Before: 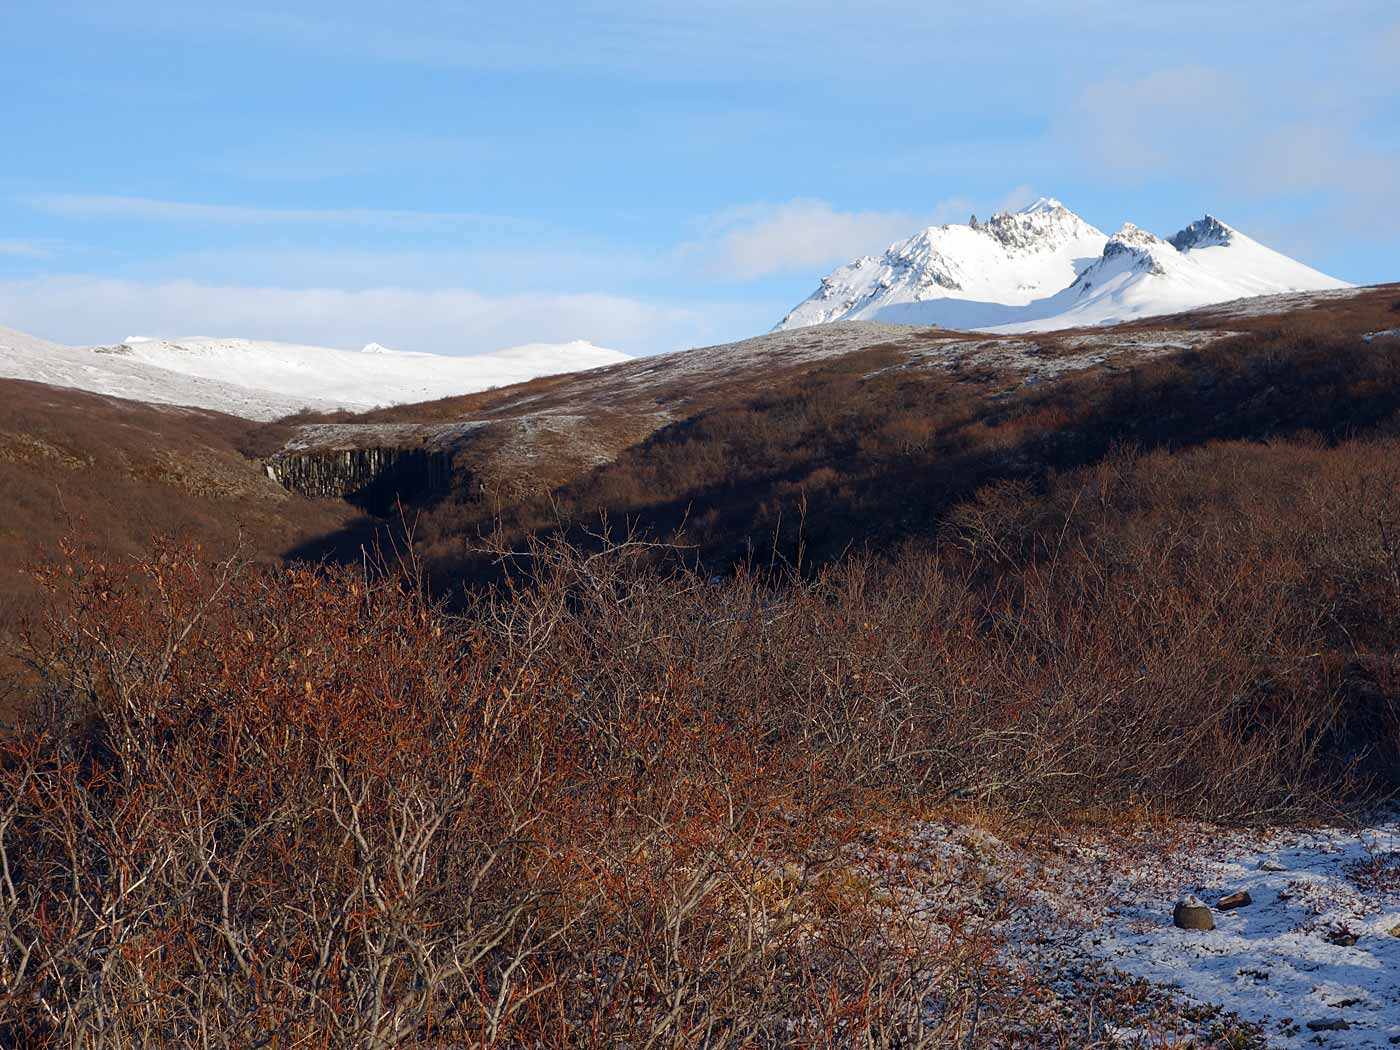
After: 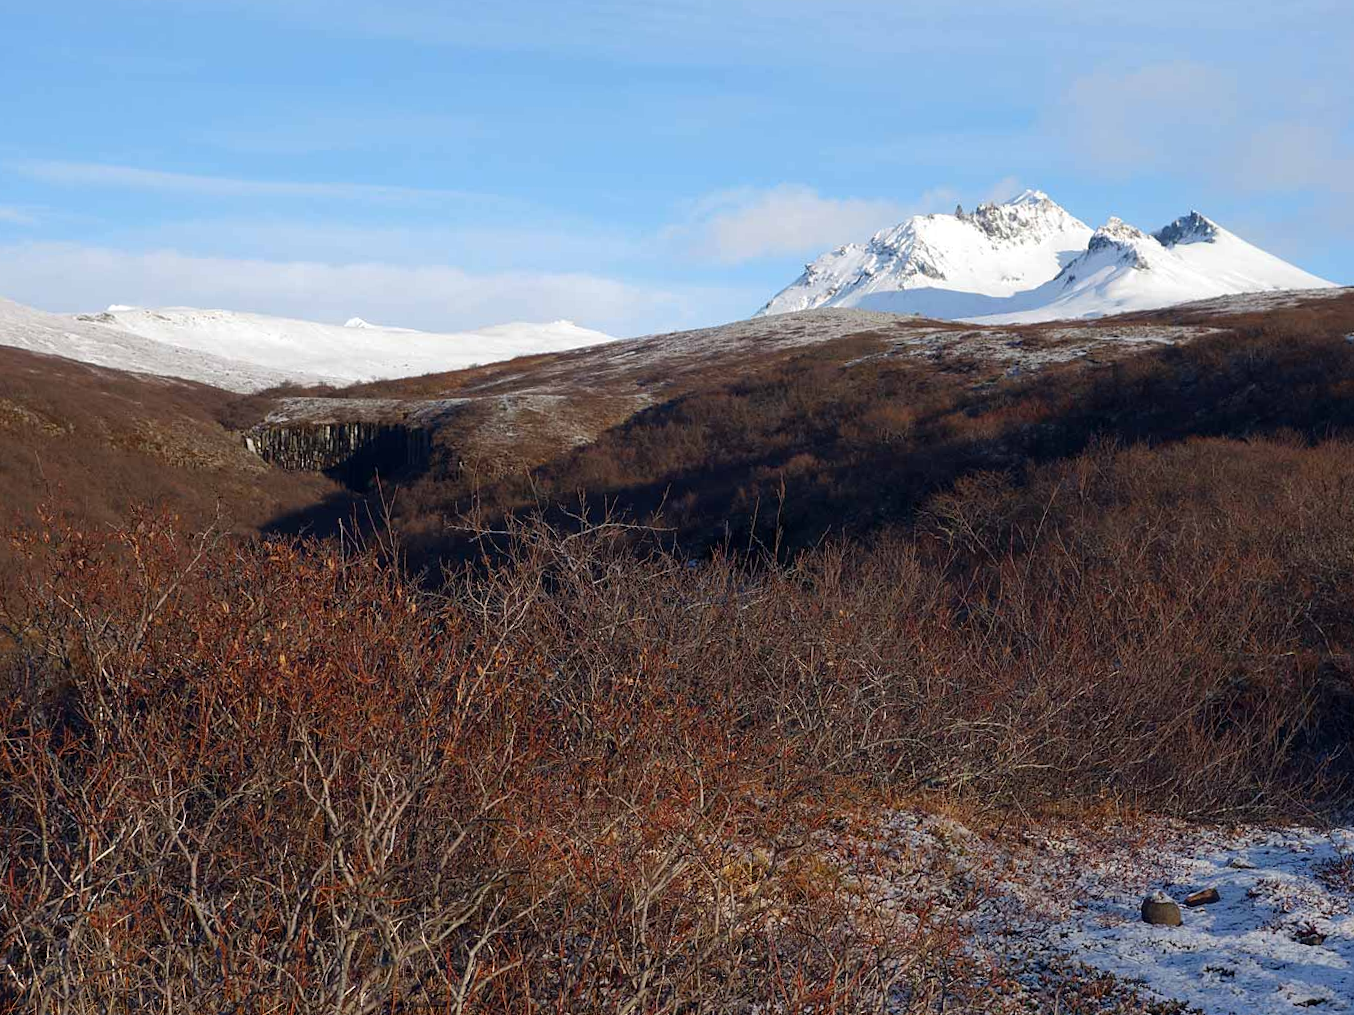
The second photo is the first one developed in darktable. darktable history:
crop and rotate: angle -1.47°
tone equalizer: edges refinement/feathering 500, mask exposure compensation -1.57 EV, preserve details no
exposure: compensate highlight preservation false
